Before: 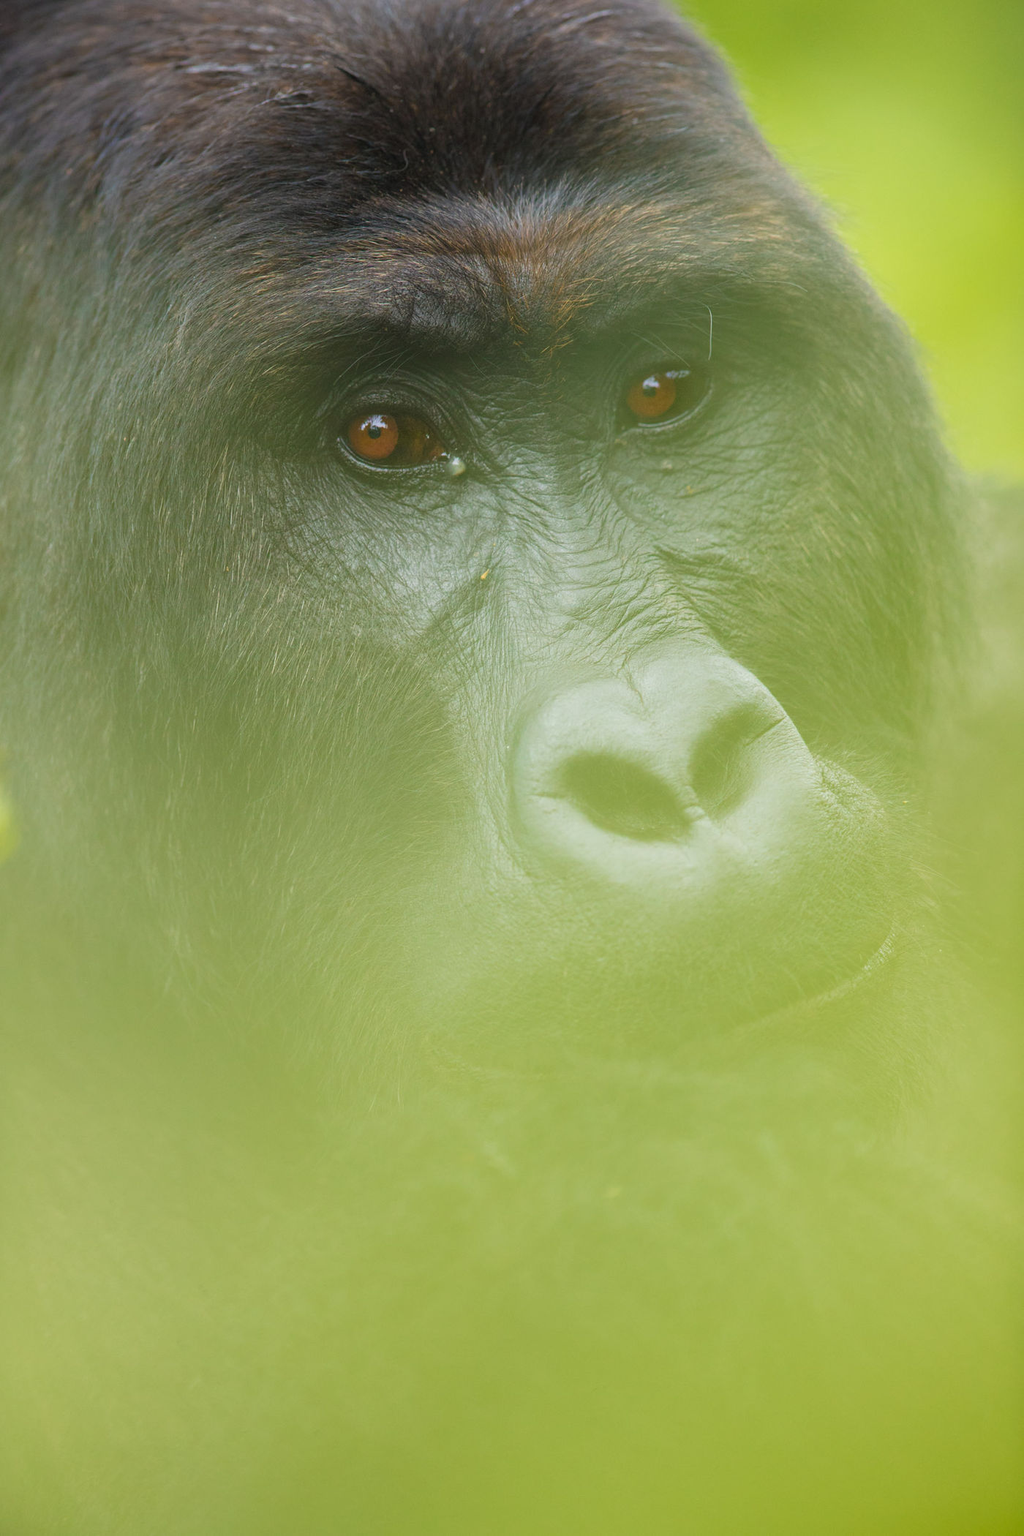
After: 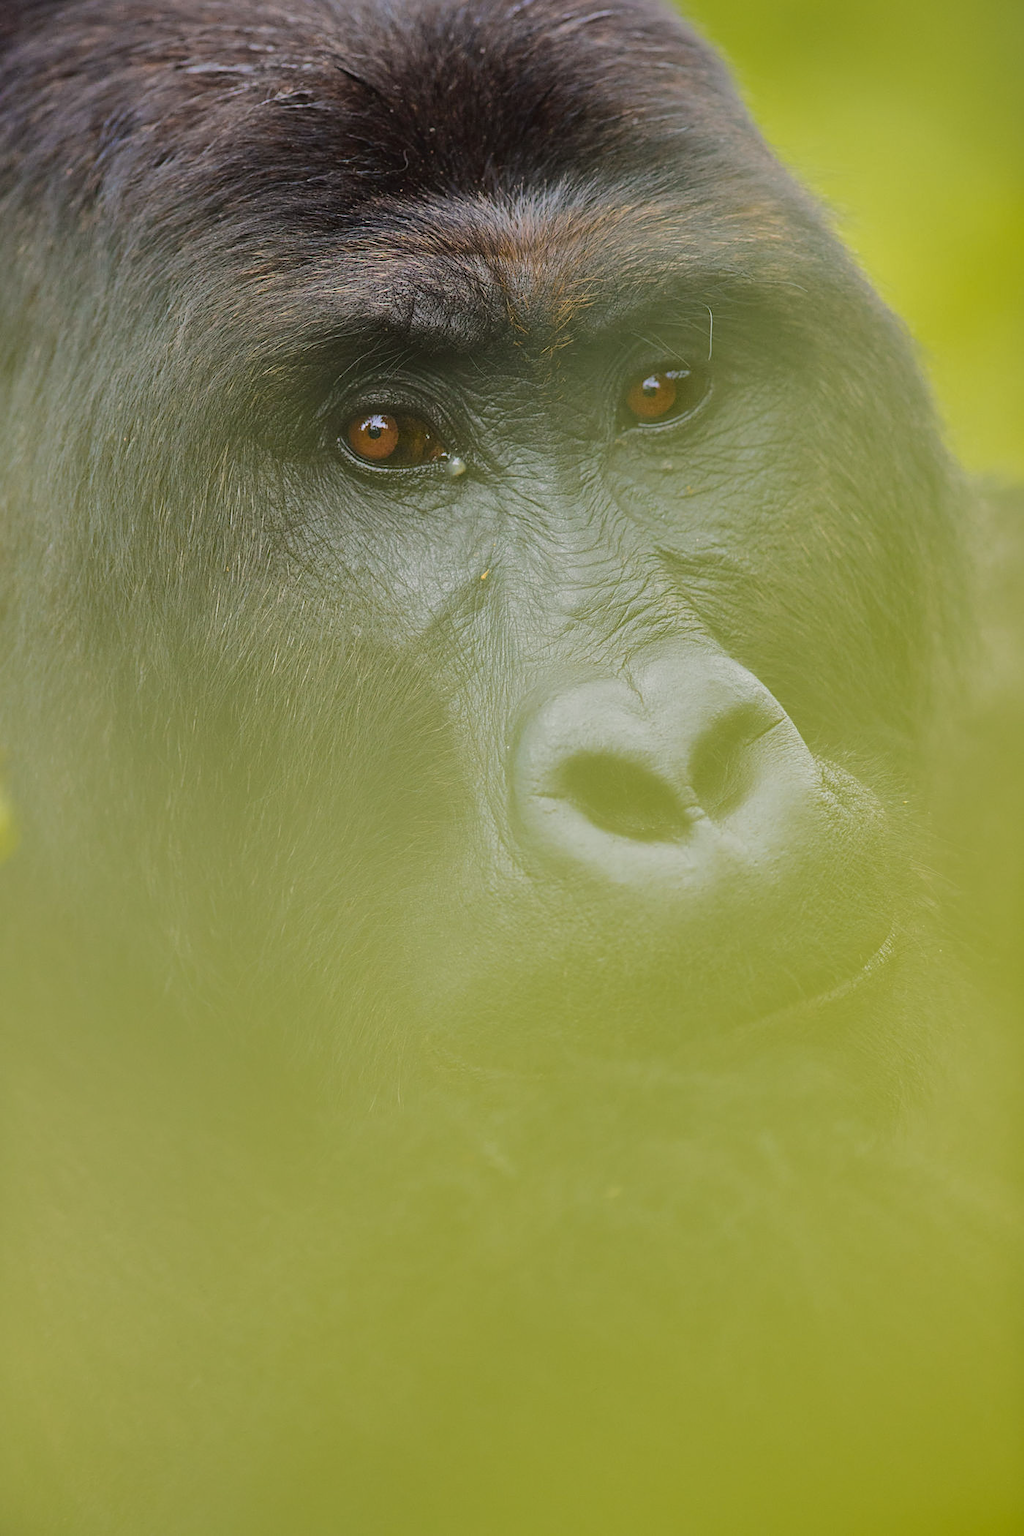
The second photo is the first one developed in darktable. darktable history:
exposure: exposure -0.36 EV, compensate highlight preservation false
tone curve: curves: ch0 [(0.003, 0.015) (0.104, 0.07) (0.236, 0.218) (0.401, 0.443) (0.495, 0.55) (0.65, 0.68) (0.832, 0.858) (1, 0.977)]; ch1 [(0, 0) (0.161, 0.092) (0.35, 0.33) (0.379, 0.401) (0.45, 0.466) (0.489, 0.499) (0.55, 0.56) (0.621, 0.615) (0.718, 0.734) (1, 1)]; ch2 [(0, 0) (0.369, 0.427) (0.44, 0.434) (0.502, 0.501) (0.557, 0.55) (0.586, 0.59) (1, 1)], color space Lab, independent channels, preserve colors none
shadows and highlights: low approximation 0.01, soften with gaussian
sharpen: on, module defaults
